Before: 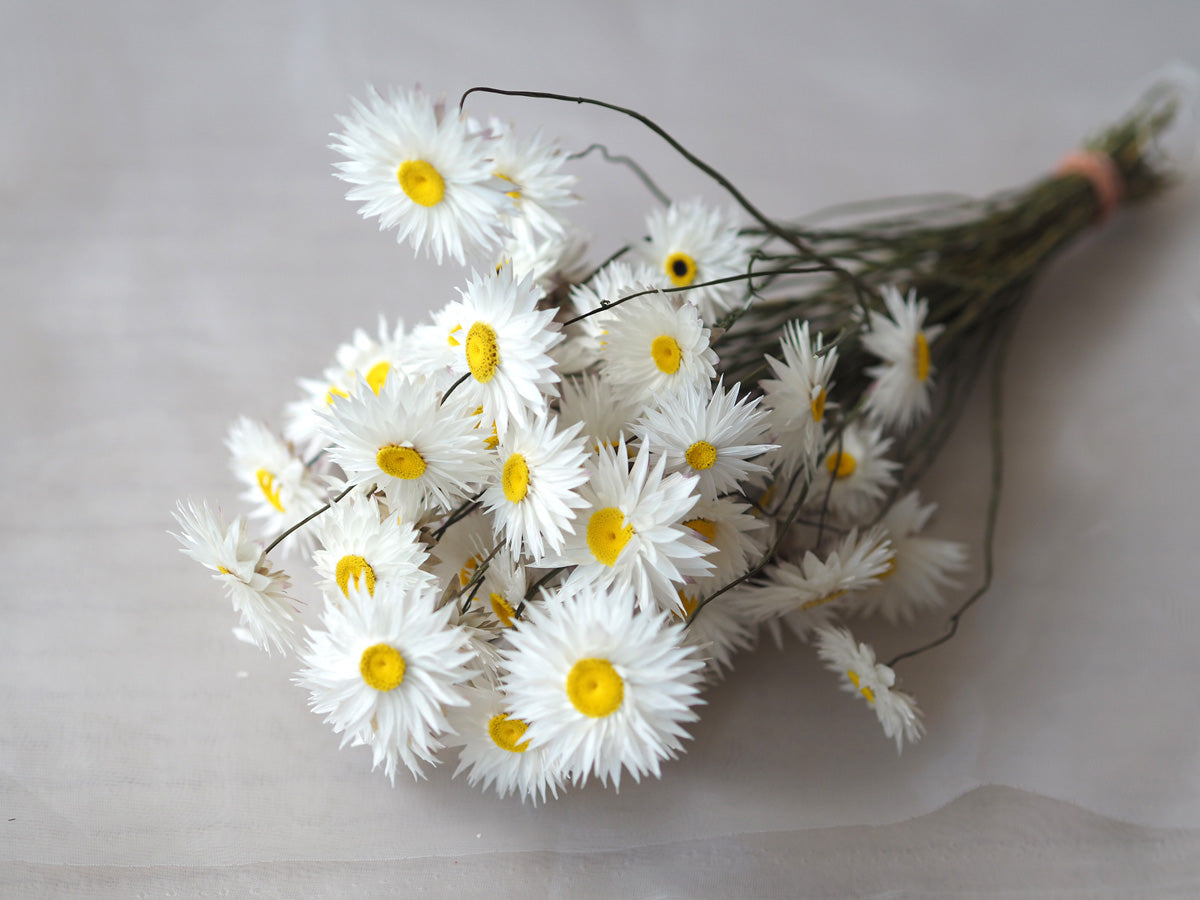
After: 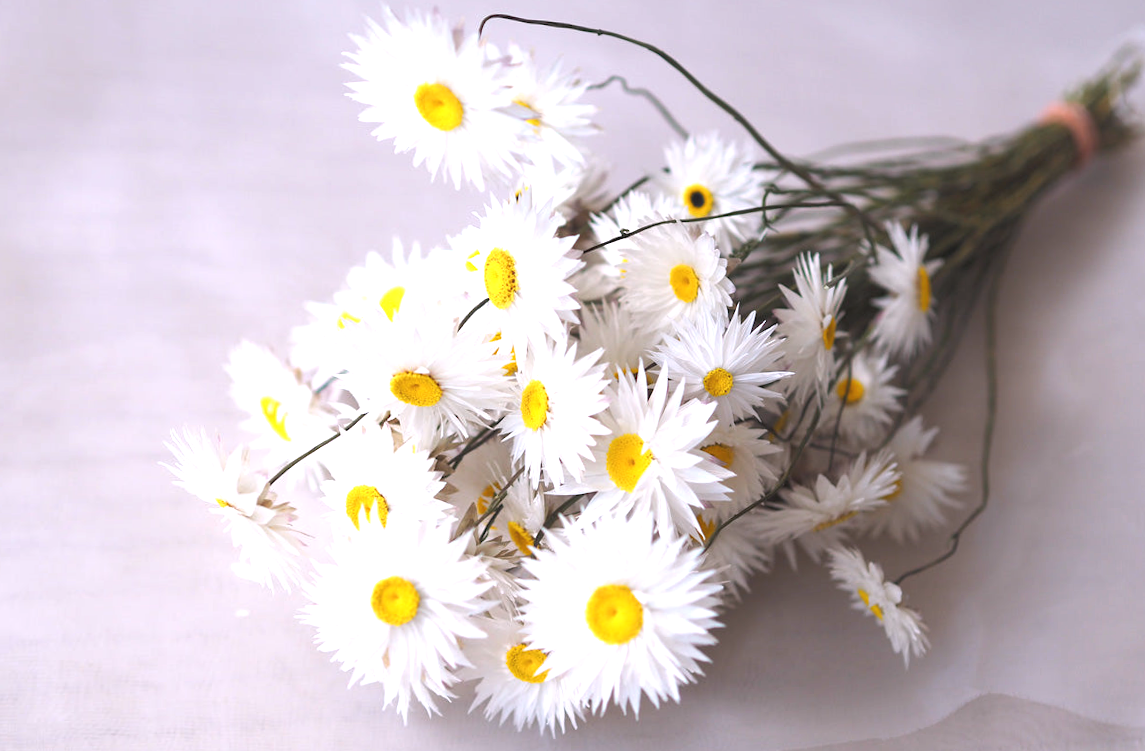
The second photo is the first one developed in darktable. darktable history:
crop: left 1.964%, top 3.251%, right 1.122%, bottom 4.933%
tone equalizer: on, module defaults
white balance: red 1.05, blue 1.072
rotate and perspective: rotation -0.013°, lens shift (vertical) -0.027, lens shift (horizontal) 0.178, crop left 0.016, crop right 0.989, crop top 0.082, crop bottom 0.918
exposure: black level correction -0.002, exposure 0.54 EV, compensate highlight preservation false
shadows and highlights: shadows 43.06, highlights 6.94
